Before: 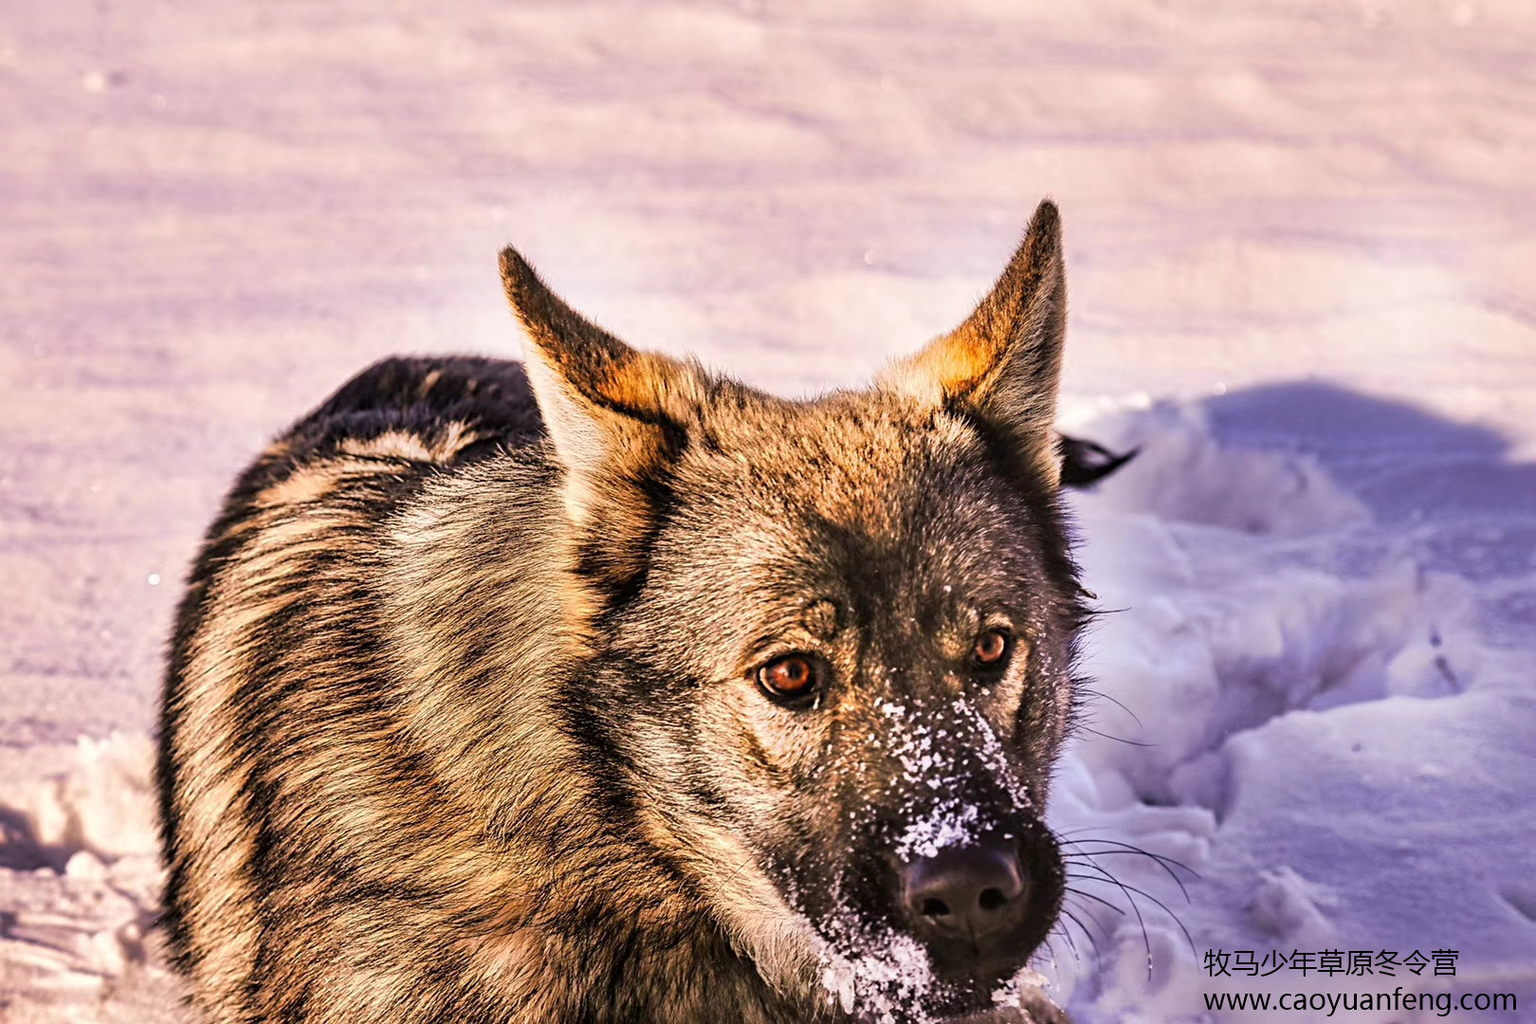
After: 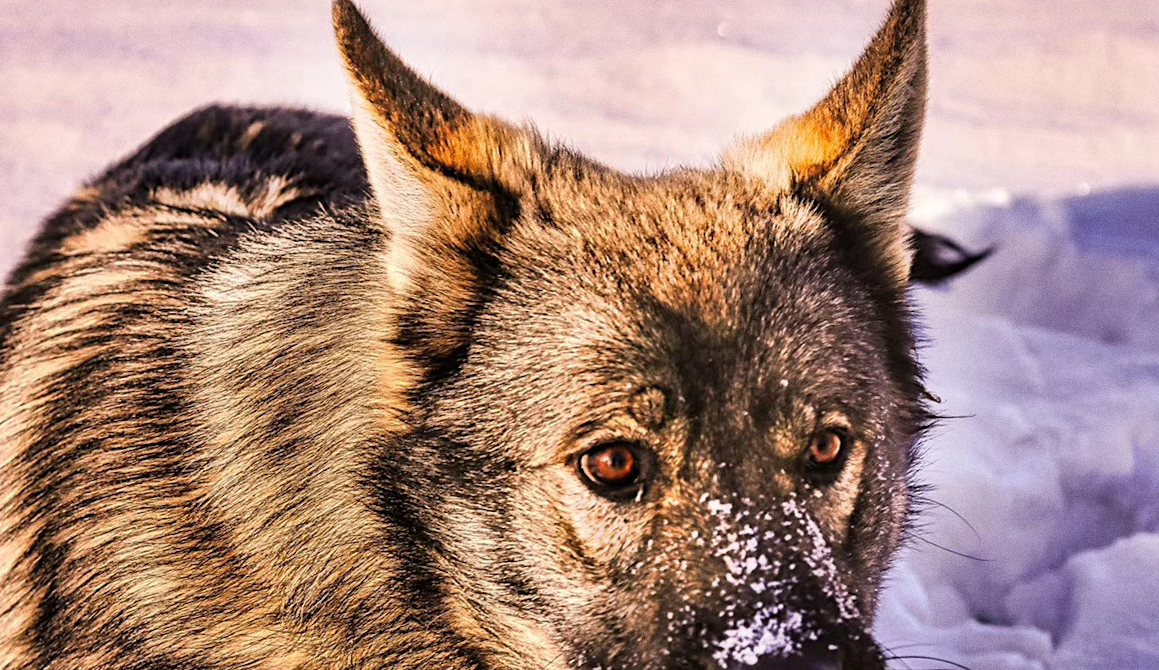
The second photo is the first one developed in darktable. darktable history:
crop and rotate: angle -3.37°, left 9.79%, top 20.73%, right 12.42%, bottom 11.82%
grain: strength 26%
